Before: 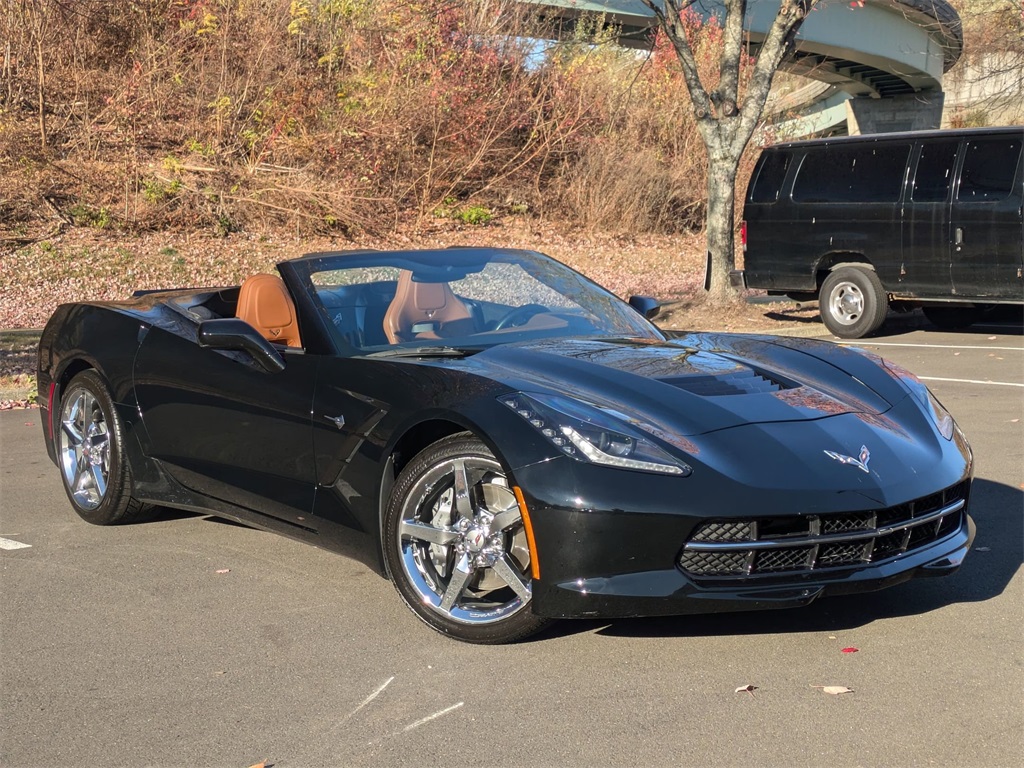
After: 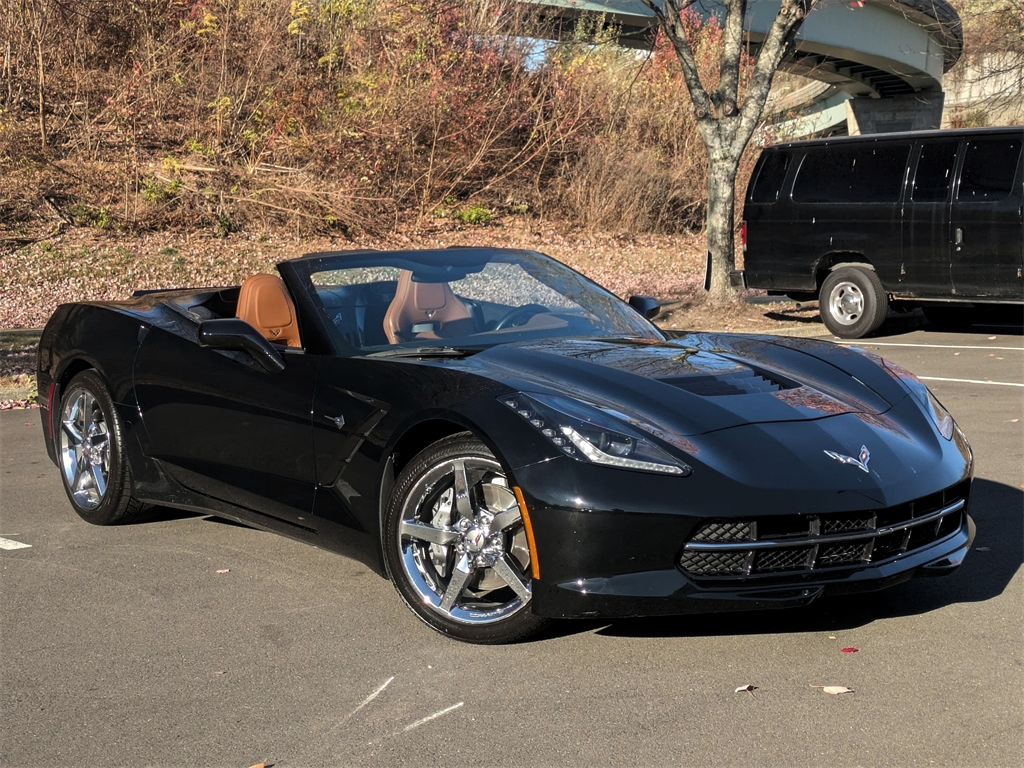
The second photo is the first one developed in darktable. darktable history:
levels: levels [0.029, 0.545, 0.971]
